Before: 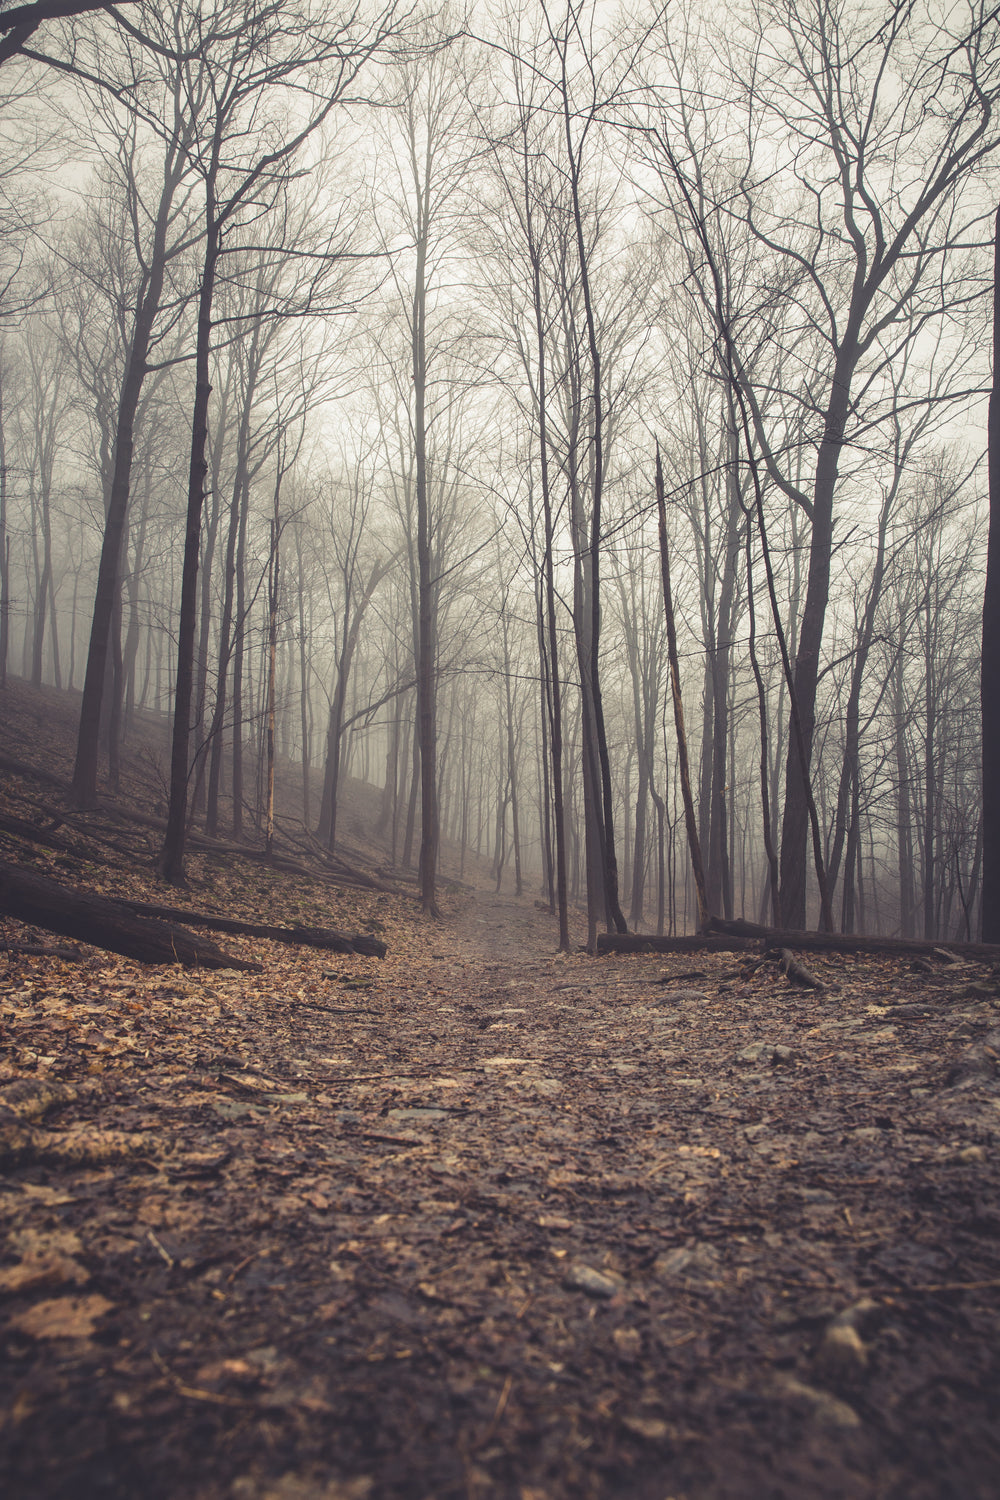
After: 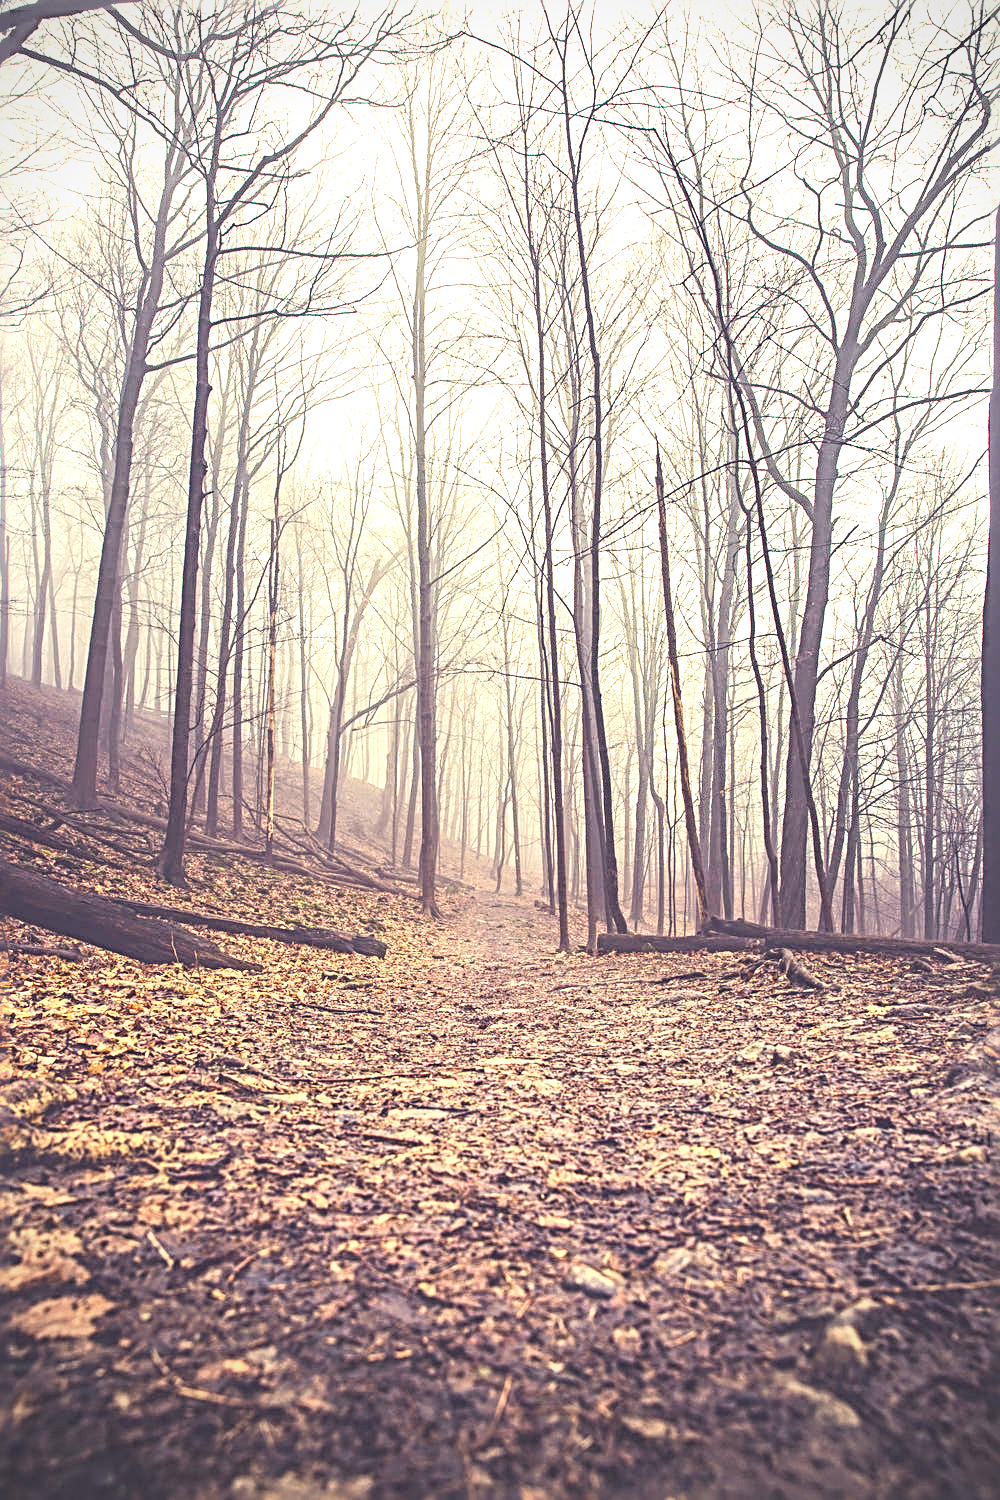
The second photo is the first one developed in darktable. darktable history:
color correction: highlights a* 0.957, highlights b* 2.88, saturation 1.08
velvia: on, module defaults
contrast brightness saturation: contrast 0.203, brightness 0.167, saturation 0.228
vignetting: fall-off radius 61.21%, center (0.035, -0.096)
sharpen: radius 3.716, amount 0.926
local contrast: highlights 57%, shadows 52%, detail 130%, midtone range 0.457
exposure: black level correction 0, exposure 1.2 EV, compensate exposure bias true, compensate highlight preservation false
tone equalizer: mask exposure compensation -0.501 EV
